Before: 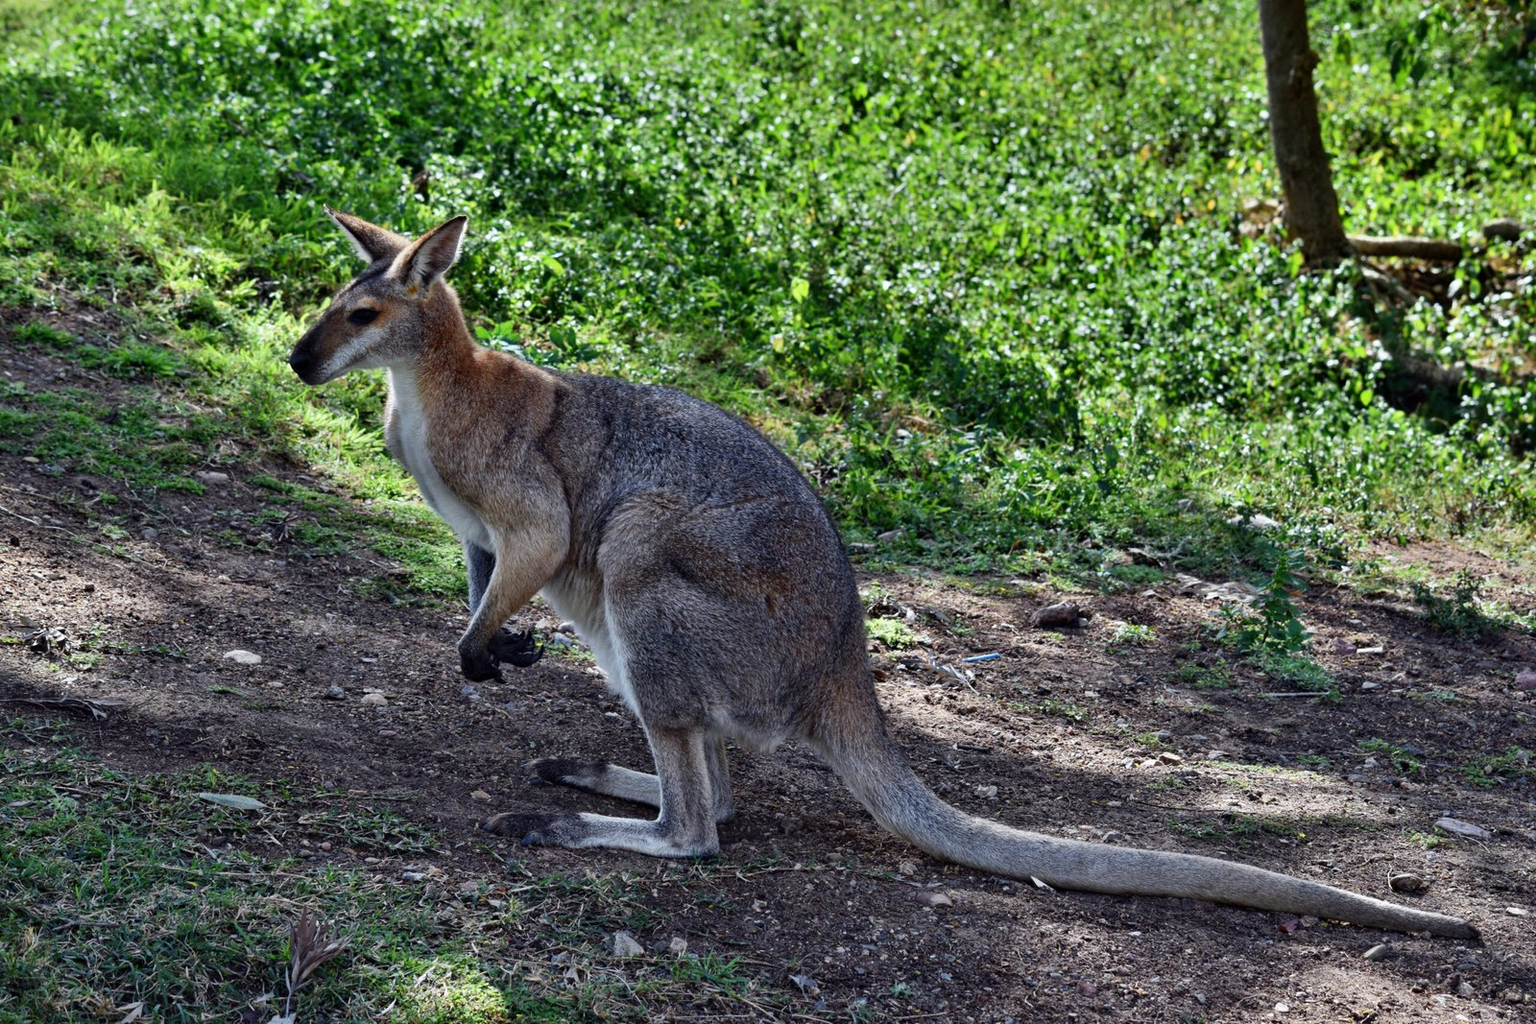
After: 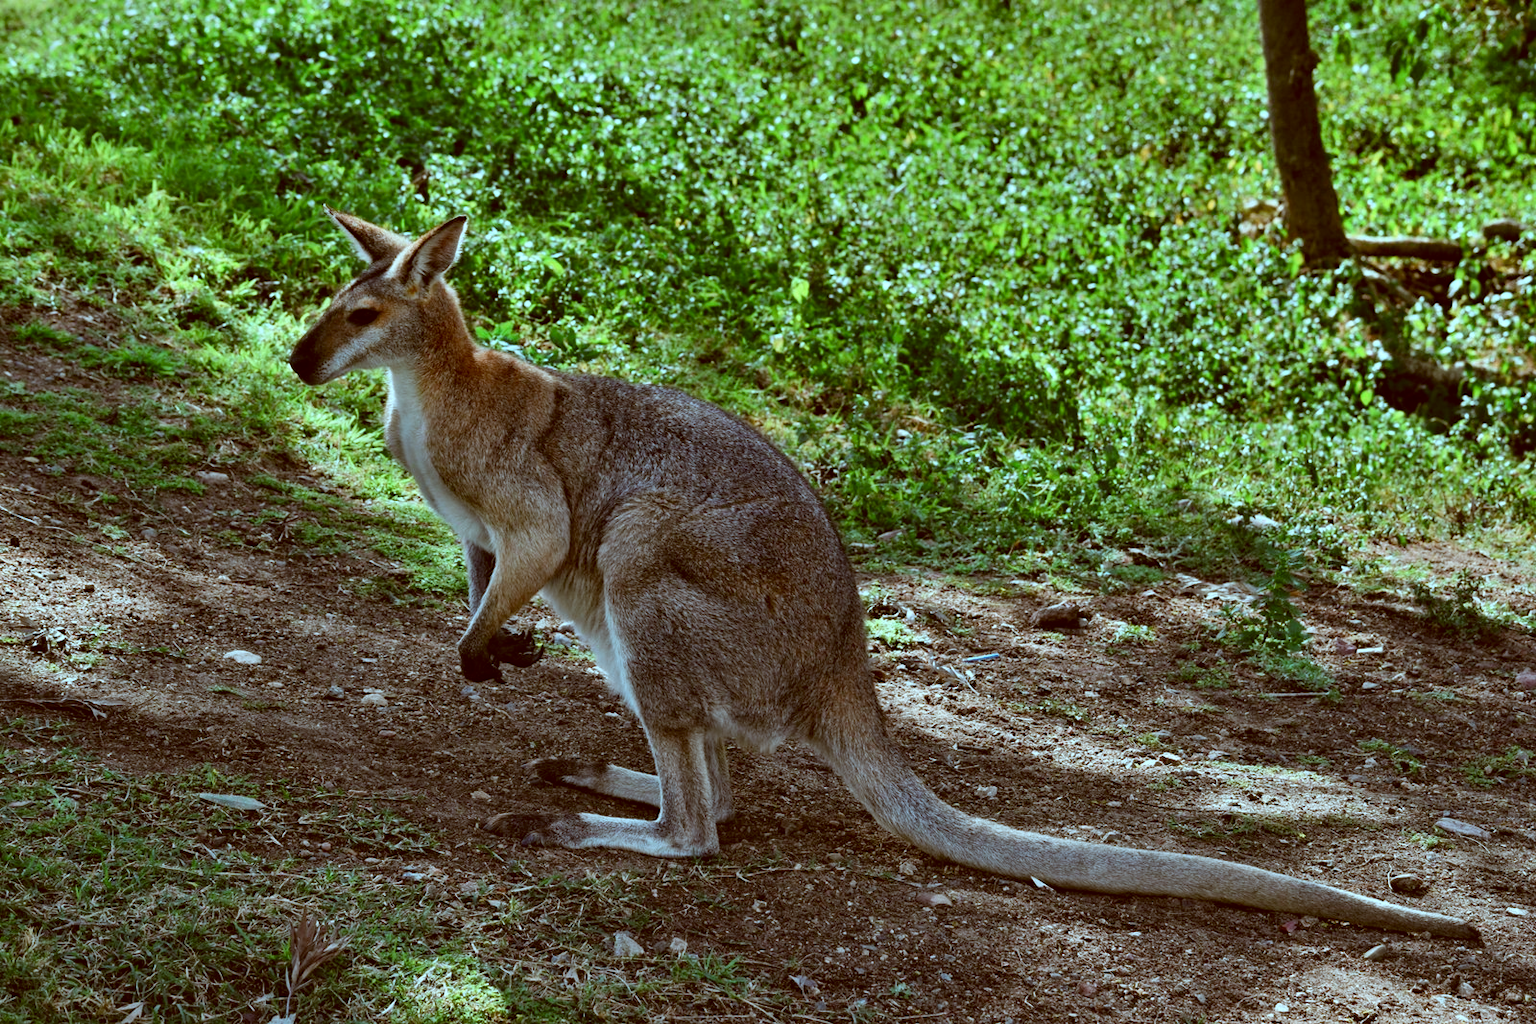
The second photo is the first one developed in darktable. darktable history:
color correction: highlights a* -14.32, highlights b* -16.23, shadows a* 10.04, shadows b* 29.47
